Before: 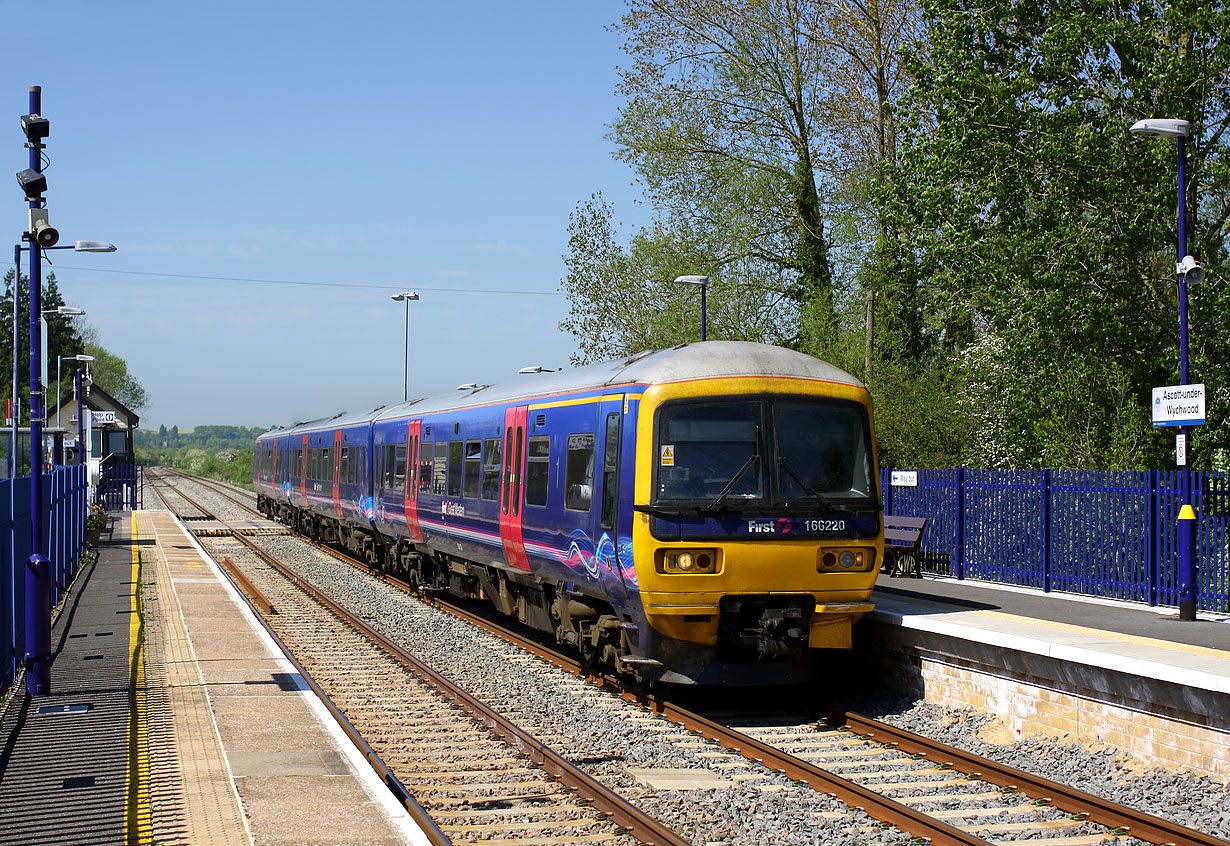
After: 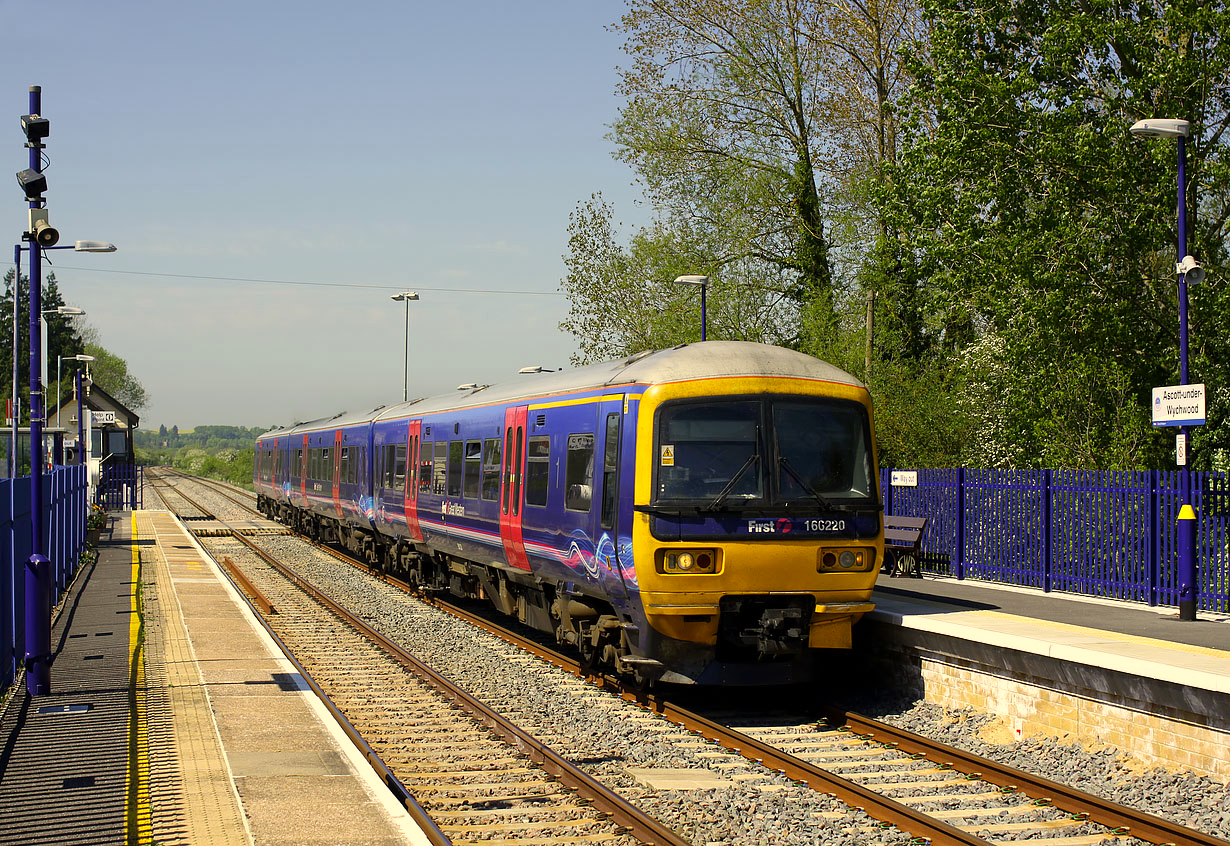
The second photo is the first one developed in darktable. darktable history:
color correction: highlights a* 2.7, highlights b* 23.09
